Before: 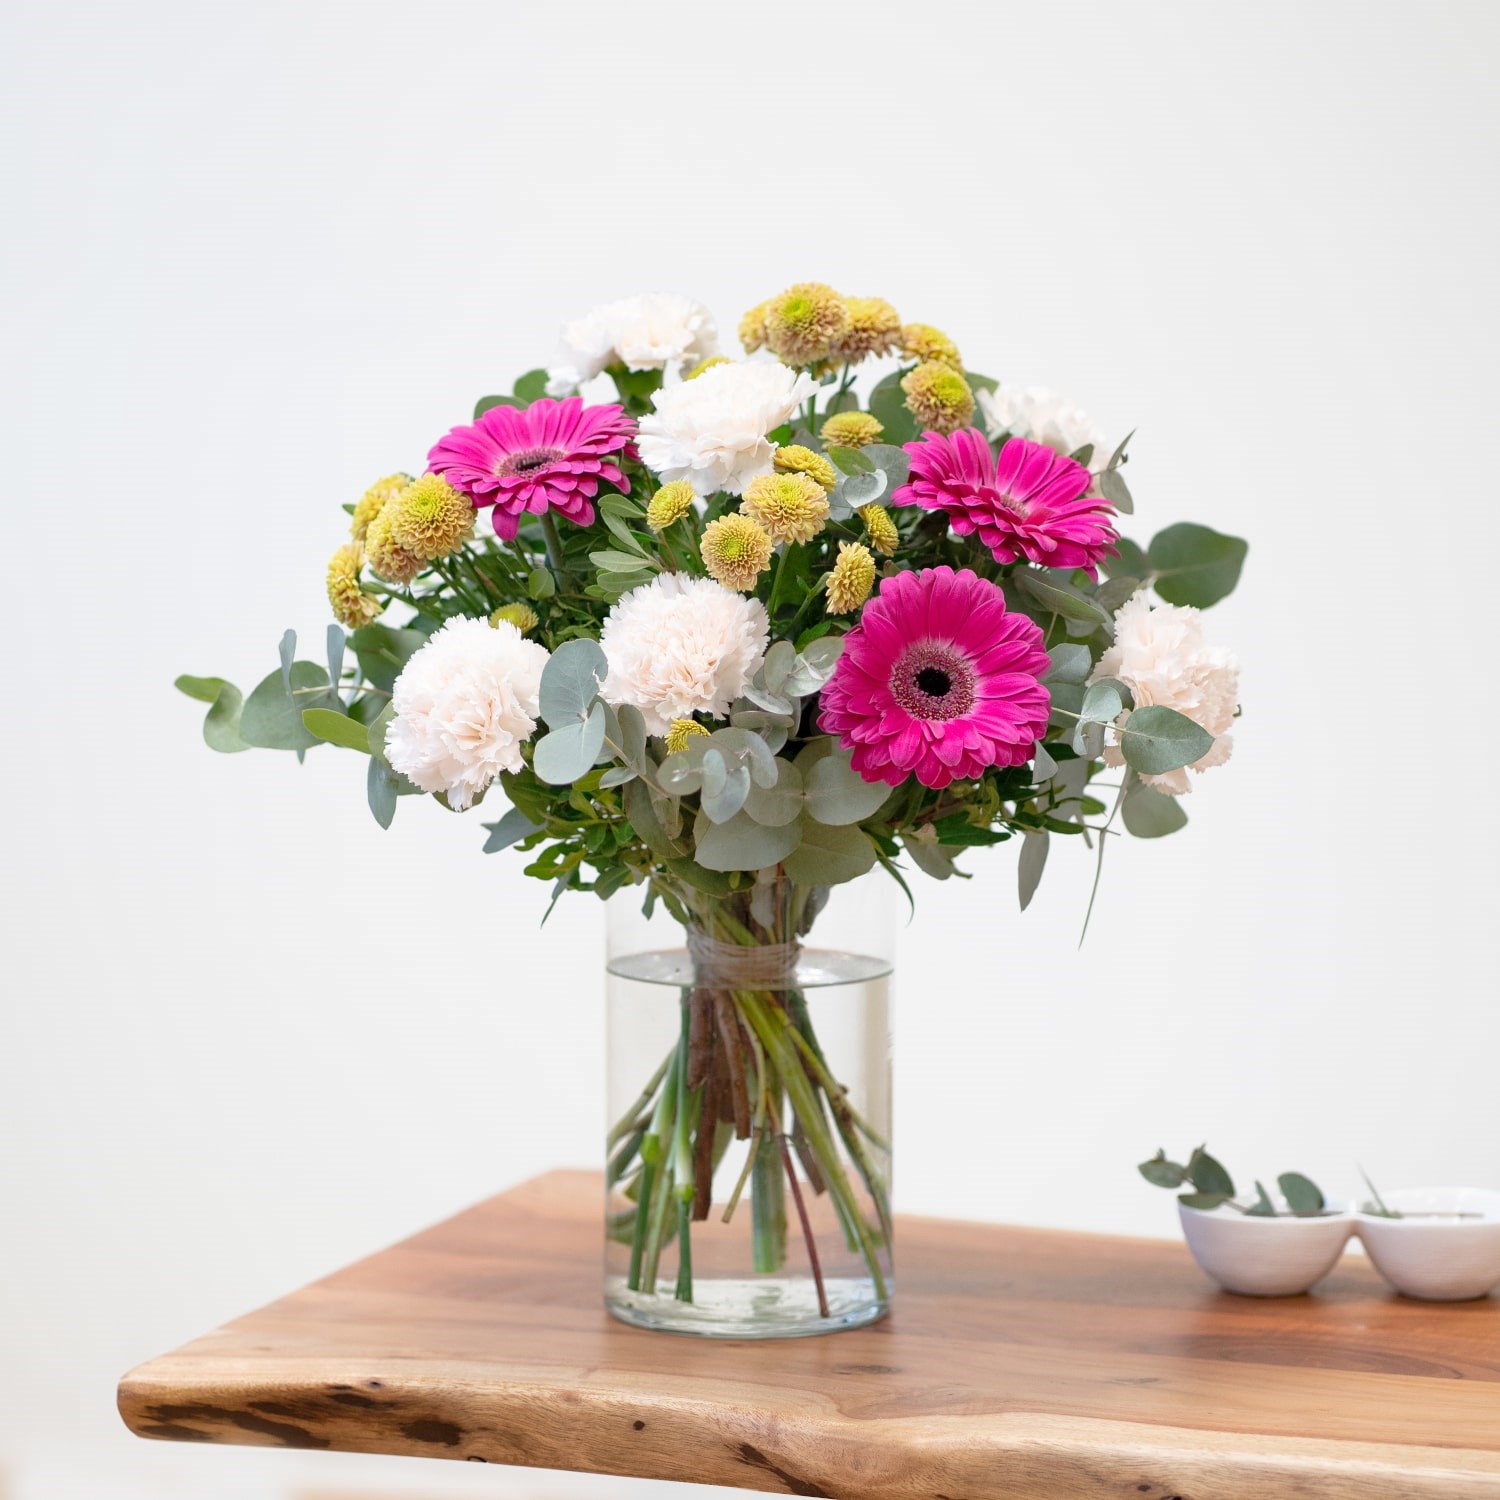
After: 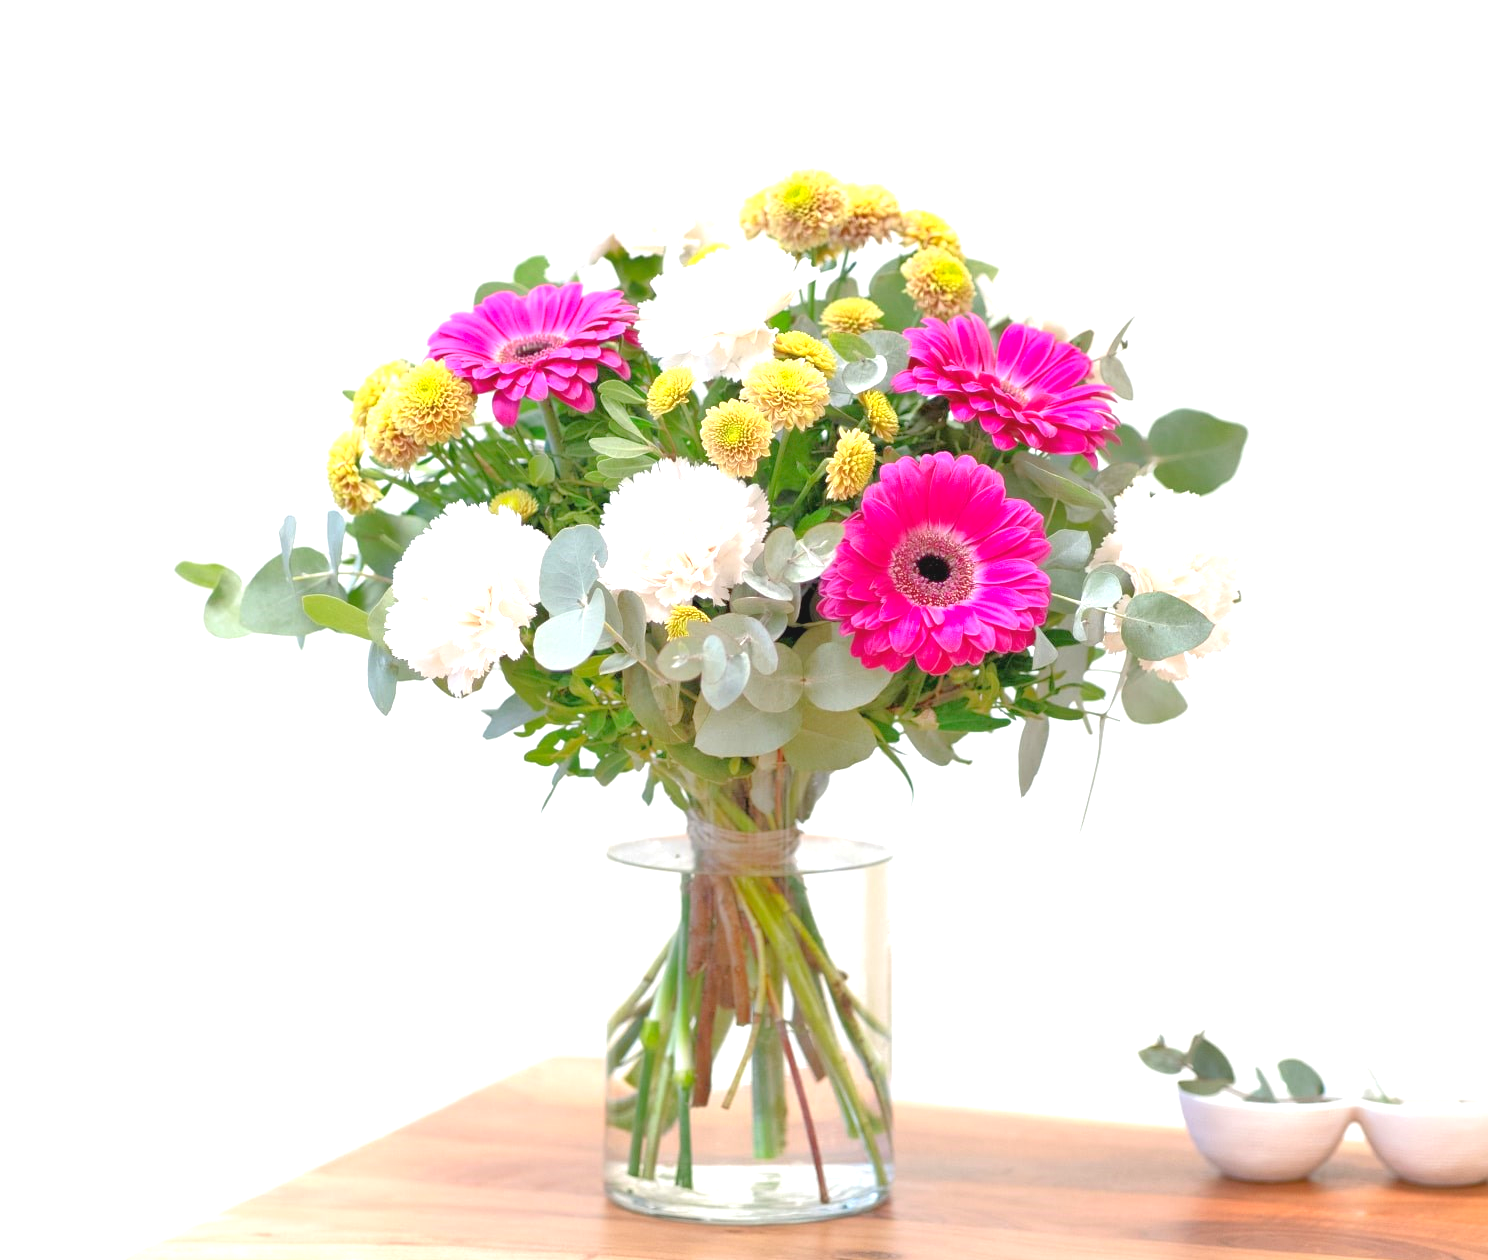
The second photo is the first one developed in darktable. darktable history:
crop: top 7.625%, bottom 8.027%
exposure: black level correction 0, exposure 1 EV, compensate exposure bias true, compensate highlight preservation false
contrast brightness saturation: contrast -0.11
tone equalizer: -7 EV 0.15 EV, -6 EV 0.6 EV, -5 EV 1.15 EV, -4 EV 1.33 EV, -3 EV 1.15 EV, -2 EV 0.6 EV, -1 EV 0.15 EV, mask exposure compensation -0.5 EV
